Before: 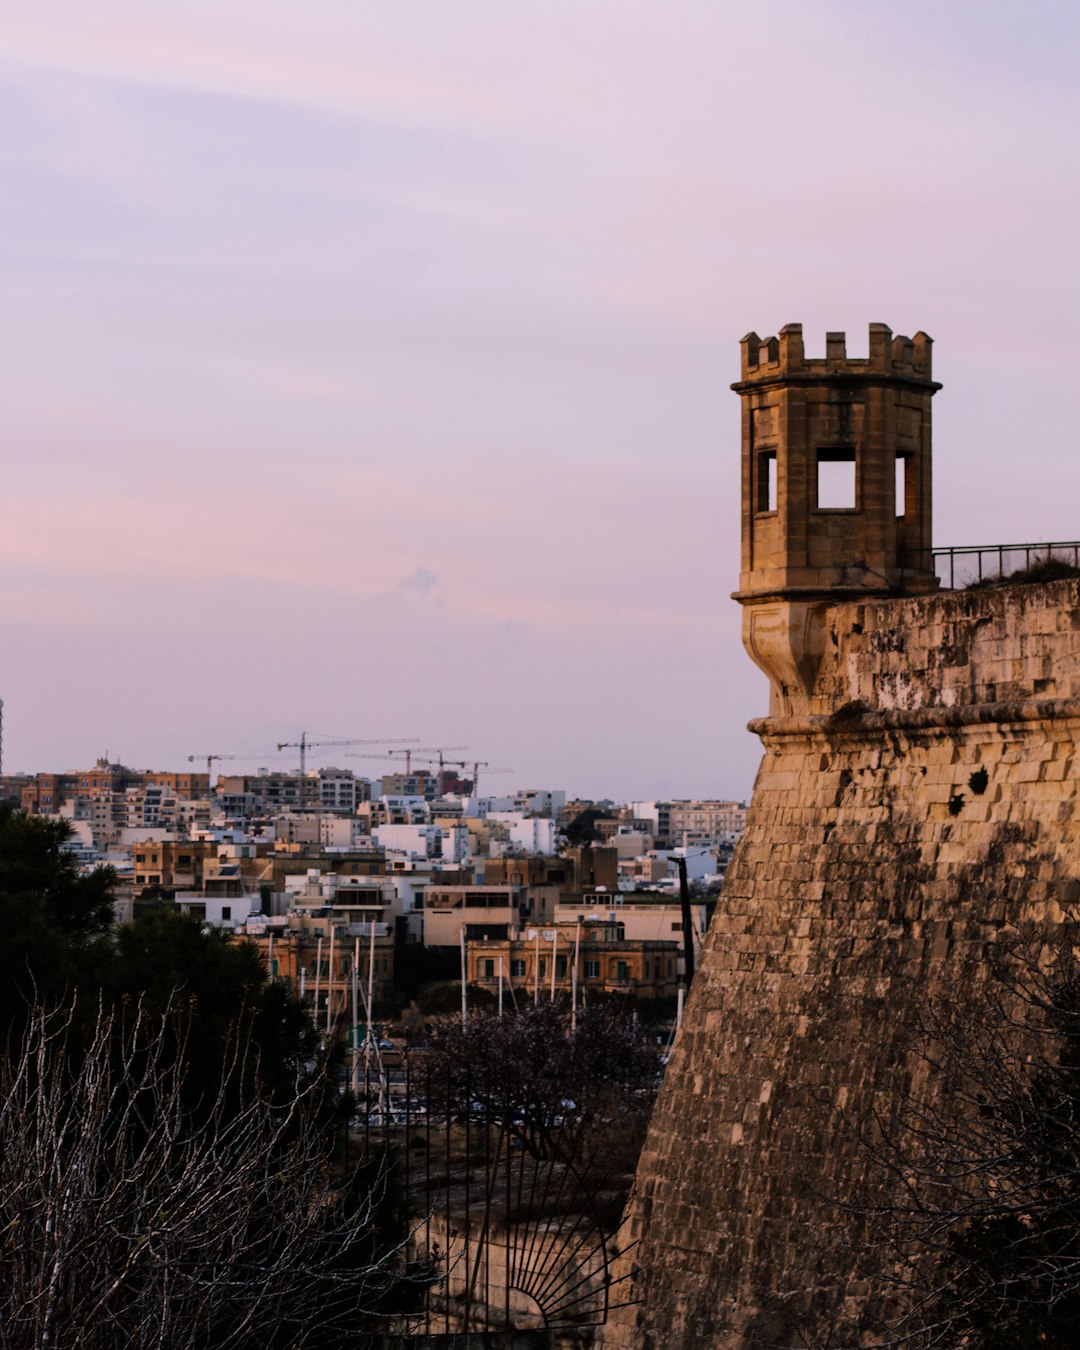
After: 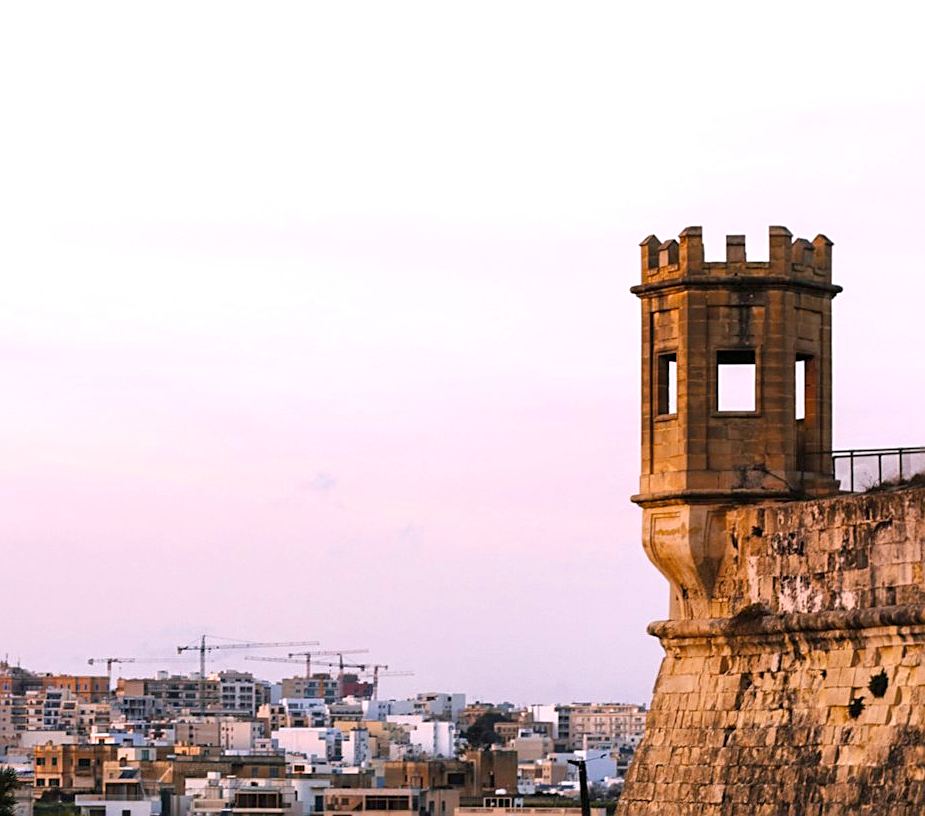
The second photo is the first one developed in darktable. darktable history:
sharpen: on, module defaults
color balance rgb: shadows fall-off 101%, linear chroma grading › mid-tones 7.63%, perceptual saturation grading › mid-tones 11.68%, mask middle-gray fulcrum 22.45%, global vibrance 10.11%, saturation formula JzAzBz (2021)
crop and rotate: left 9.345%, top 7.22%, right 4.982%, bottom 32.331%
exposure: black level correction 0, exposure 1.1 EV, compensate highlight preservation false
tone equalizer: -8 EV 0.25 EV, -7 EV 0.417 EV, -6 EV 0.417 EV, -5 EV 0.25 EV, -3 EV -0.25 EV, -2 EV -0.417 EV, -1 EV -0.417 EV, +0 EV -0.25 EV, edges refinement/feathering 500, mask exposure compensation -1.57 EV, preserve details guided filter
